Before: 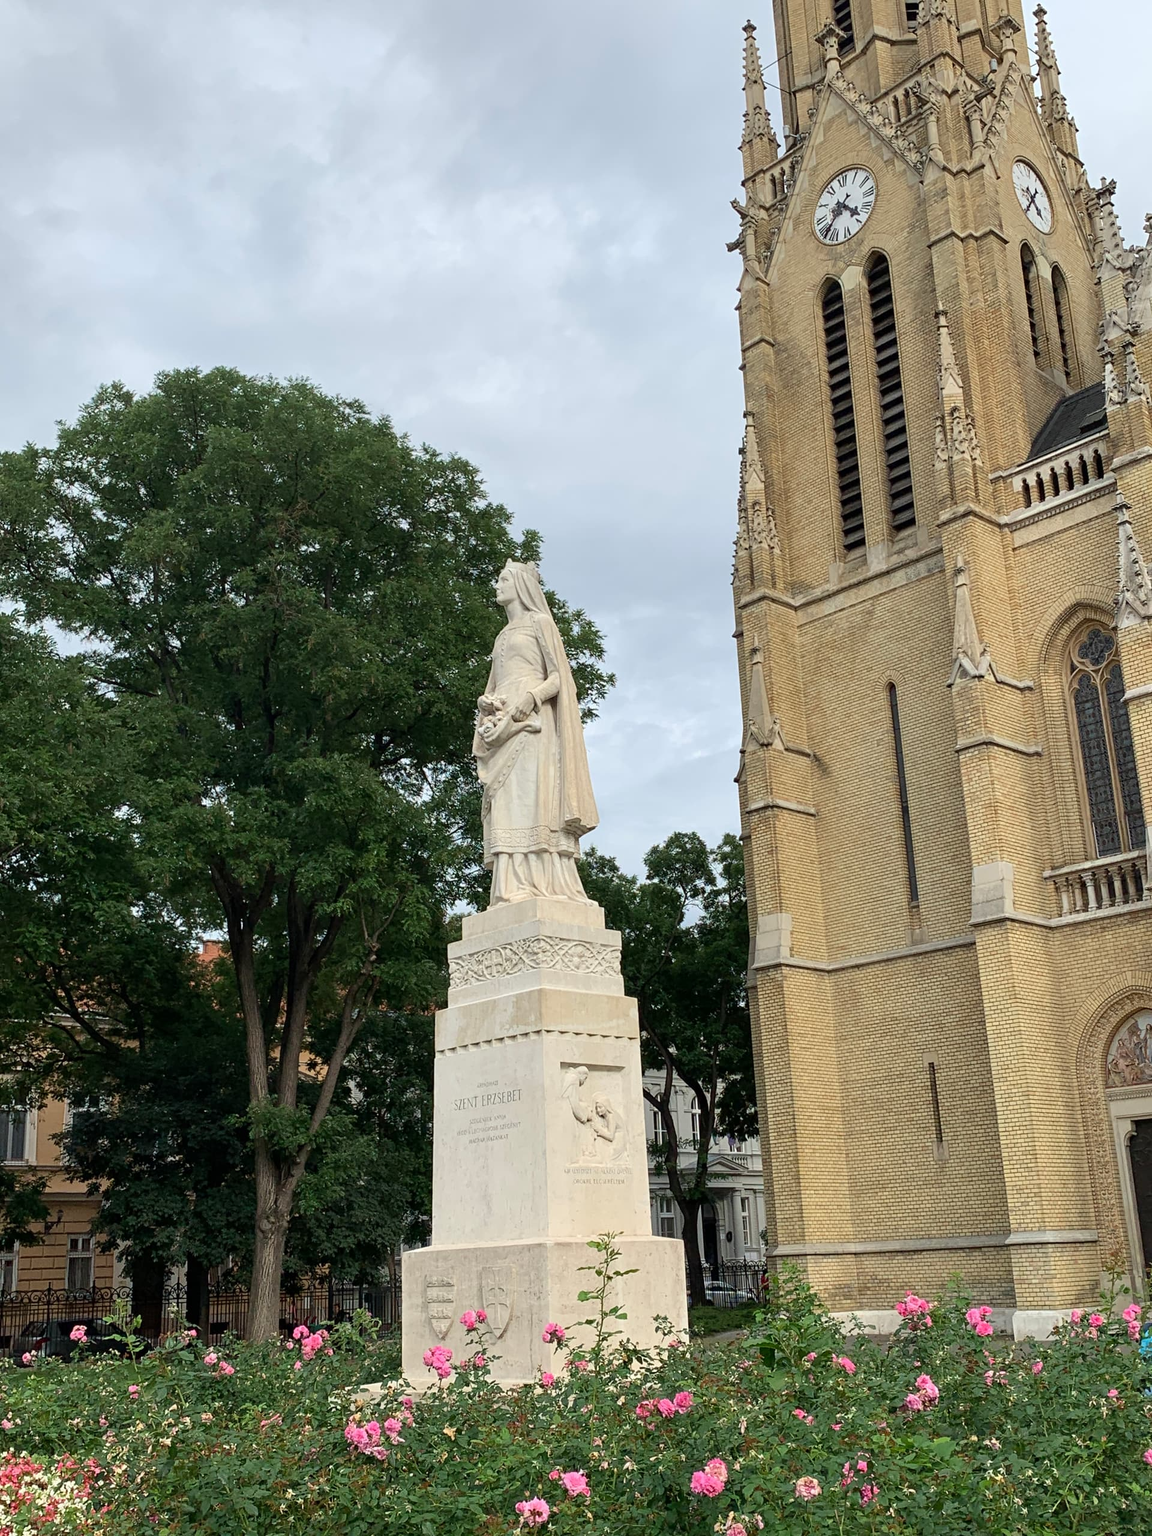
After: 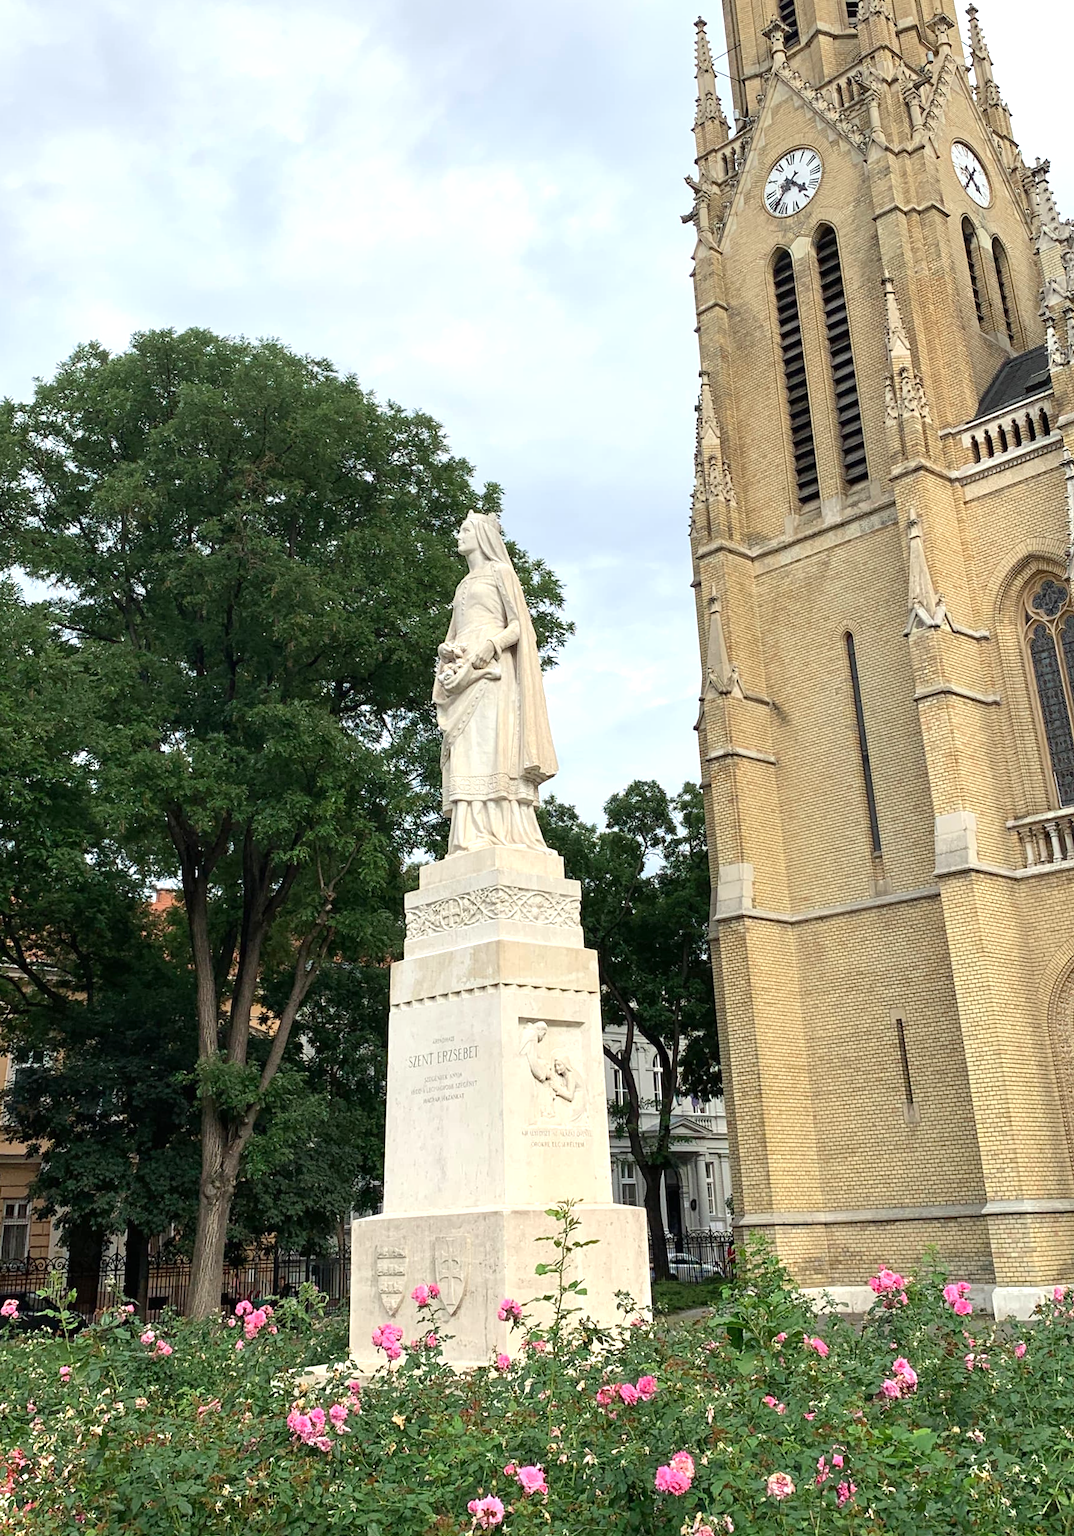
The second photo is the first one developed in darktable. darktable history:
white balance: red 1, blue 1
exposure: black level correction 0, exposure 0.5 EV, compensate highlight preservation false
rotate and perspective: rotation 0.215°, lens shift (vertical) -0.139, crop left 0.069, crop right 0.939, crop top 0.002, crop bottom 0.996
